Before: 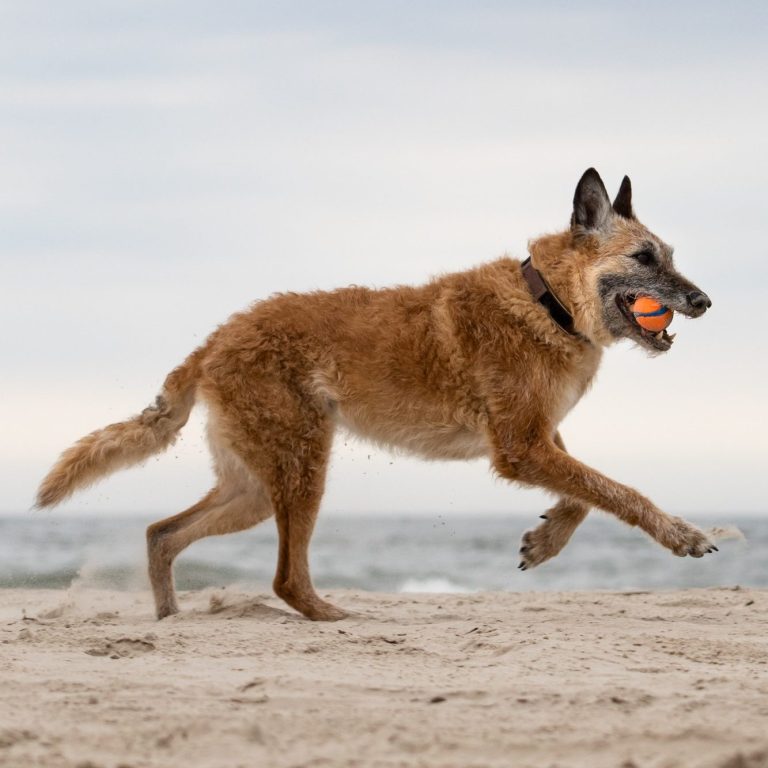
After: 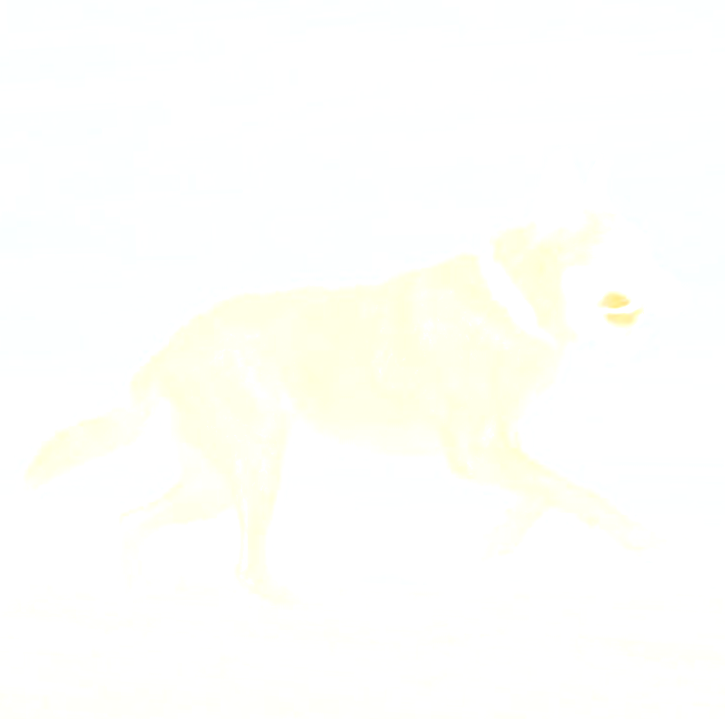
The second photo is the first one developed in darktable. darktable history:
rotate and perspective: rotation 0.062°, lens shift (vertical) 0.115, lens shift (horizontal) -0.133, crop left 0.047, crop right 0.94, crop top 0.061, crop bottom 0.94
white balance: red 0.967, blue 1.049
bloom: size 70%, threshold 25%, strength 70%
